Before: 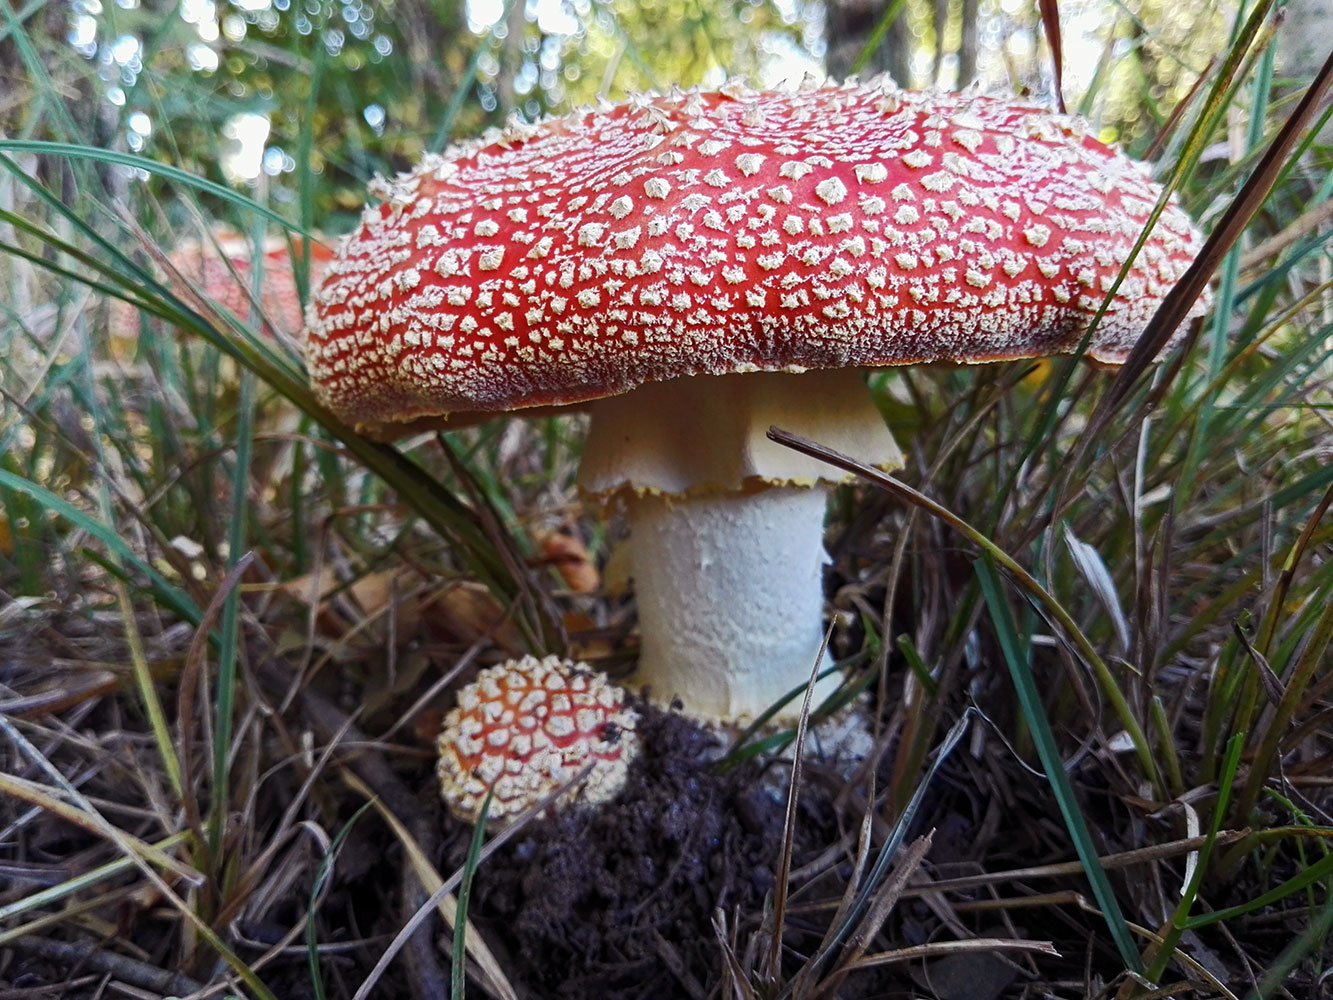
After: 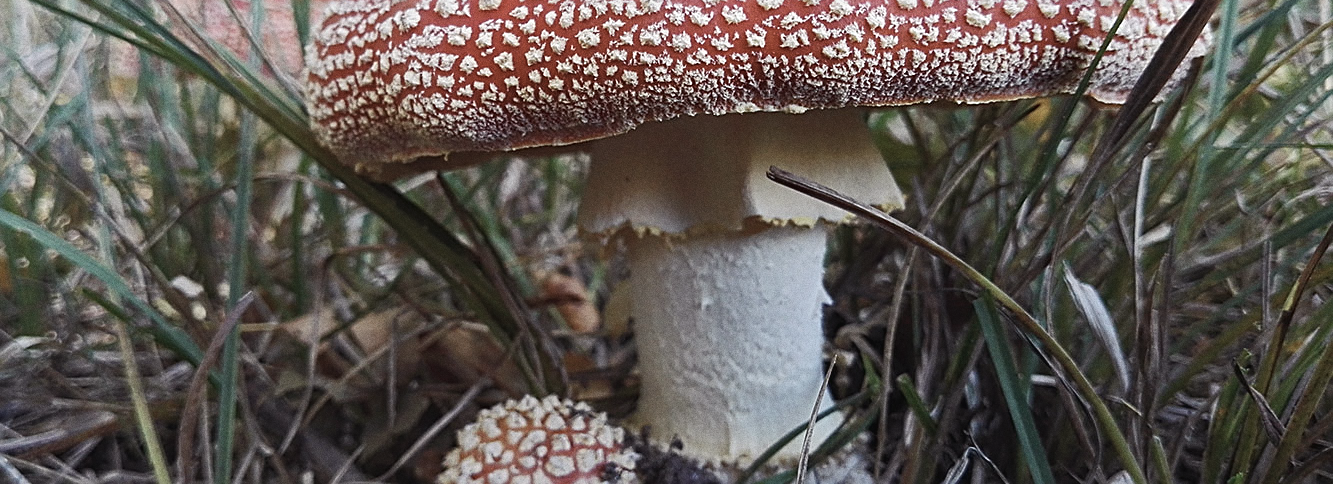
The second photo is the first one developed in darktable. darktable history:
crop and rotate: top 26.056%, bottom 25.543%
sharpen: on, module defaults
contrast brightness saturation: contrast -0.05, saturation -0.41
grain: coarseness 0.09 ISO
